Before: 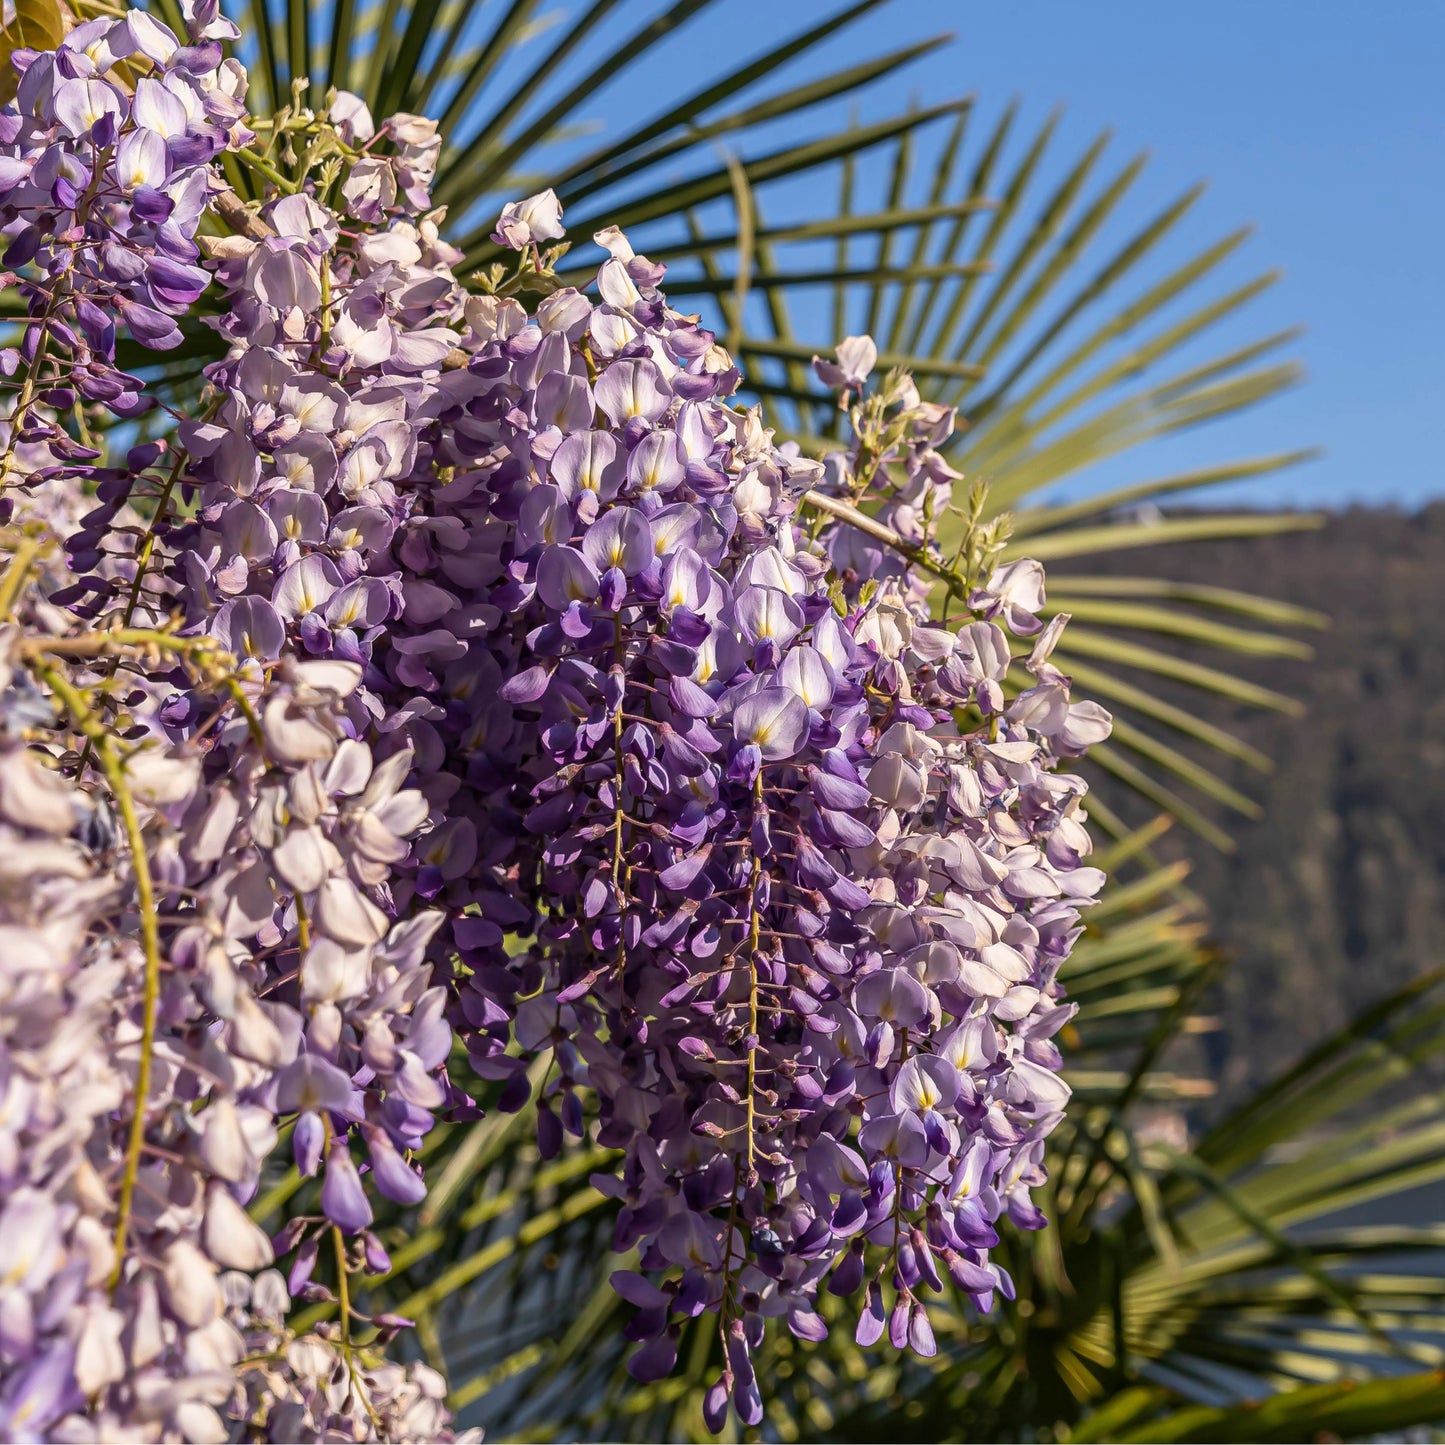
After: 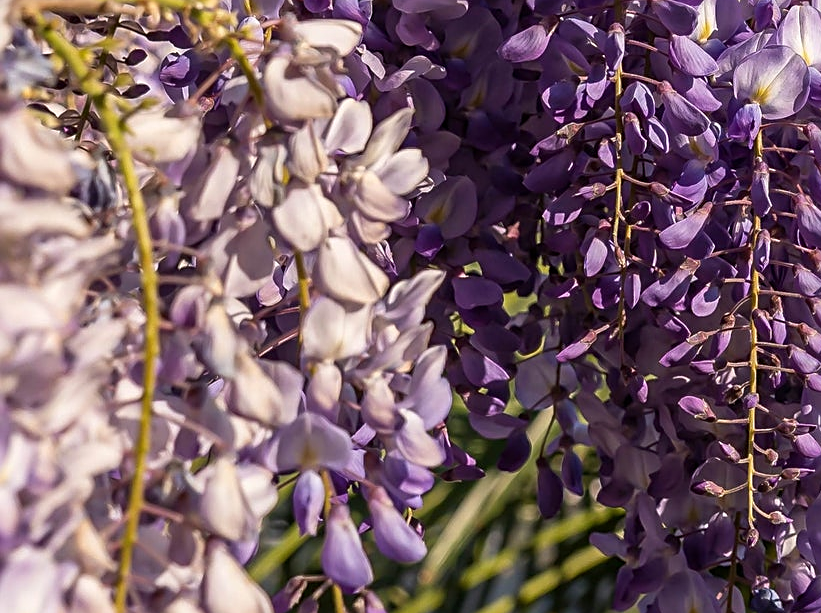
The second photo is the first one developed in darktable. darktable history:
sharpen: on, module defaults
crop: top 44.364%, right 43.179%, bottom 13.192%
tone equalizer: mask exposure compensation -0.488 EV
